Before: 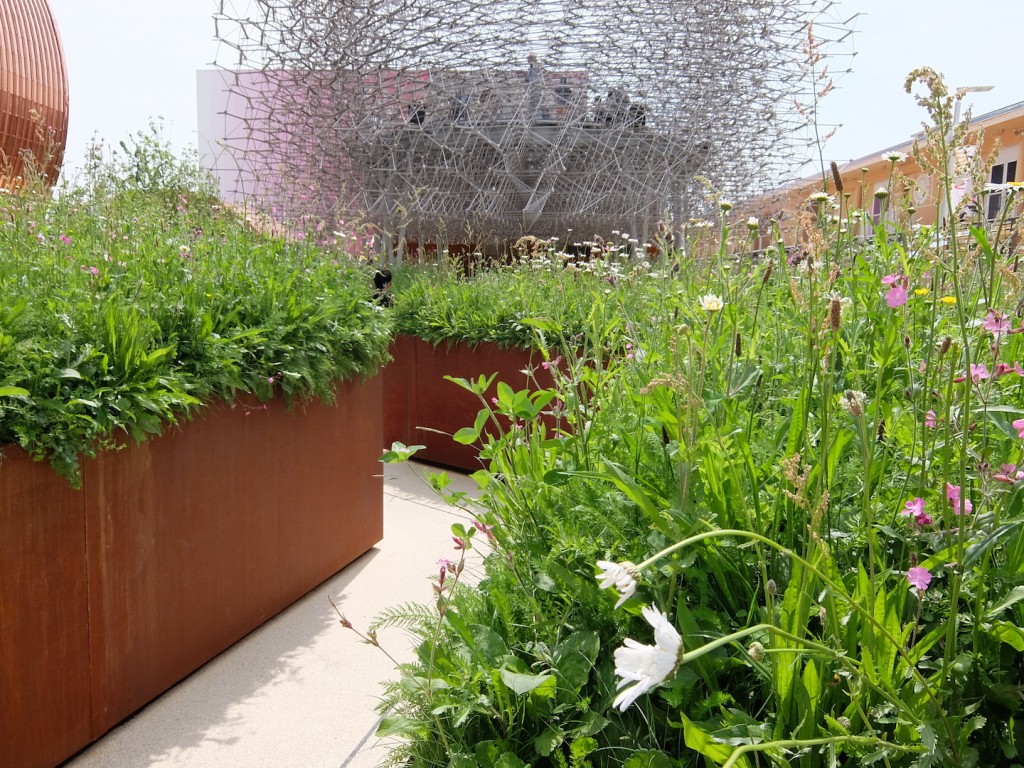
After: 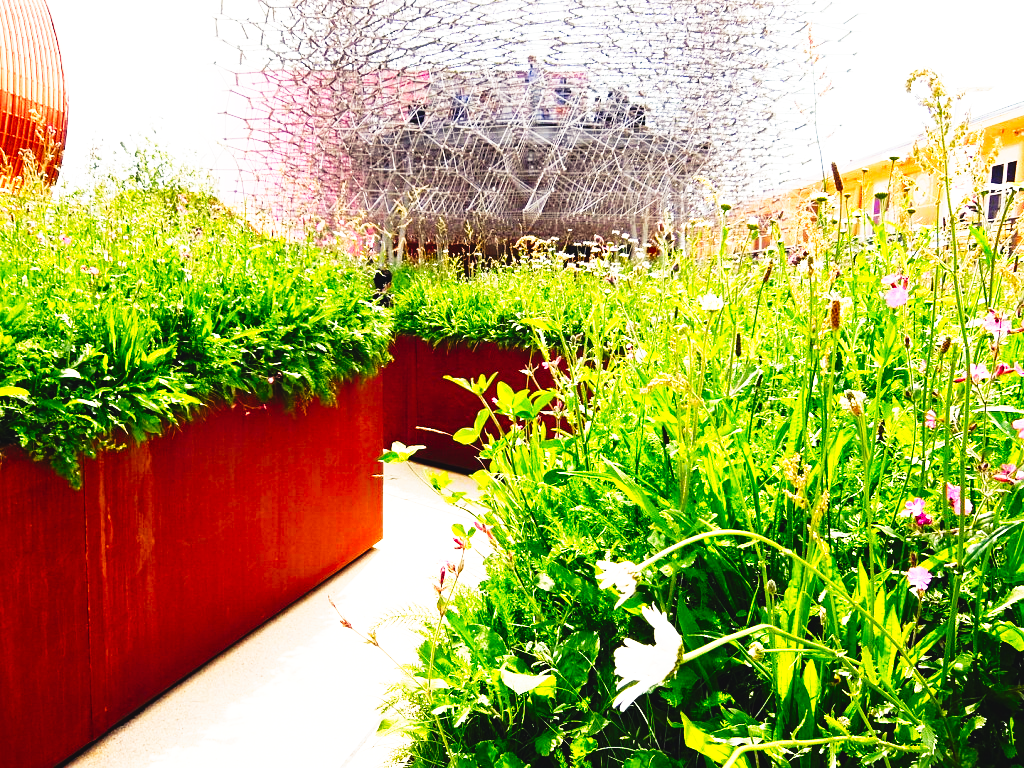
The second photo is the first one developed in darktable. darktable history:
exposure: black level correction 0.001, exposure 0.5 EV, compensate exposure bias true, compensate highlight preservation false
color balance rgb: shadows lift › chroma 3%, shadows lift › hue 280.8°, power › hue 330°, highlights gain › chroma 3%, highlights gain › hue 75.6°, global offset › luminance 2%, perceptual saturation grading › global saturation 20%, perceptual saturation grading › highlights -25%, perceptual saturation grading › shadows 50%, global vibrance 20.33%
tone curve: curves: ch0 [(0, 0) (0.003, 0.005) (0.011, 0.008) (0.025, 0.013) (0.044, 0.017) (0.069, 0.022) (0.1, 0.029) (0.136, 0.038) (0.177, 0.053) (0.224, 0.081) (0.277, 0.128) (0.335, 0.214) (0.399, 0.343) (0.468, 0.478) (0.543, 0.641) (0.623, 0.798) (0.709, 0.911) (0.801, 0.971) (0.898, 0.99) (1, 1)], preserve colors none
sharpen: amount 0.2
